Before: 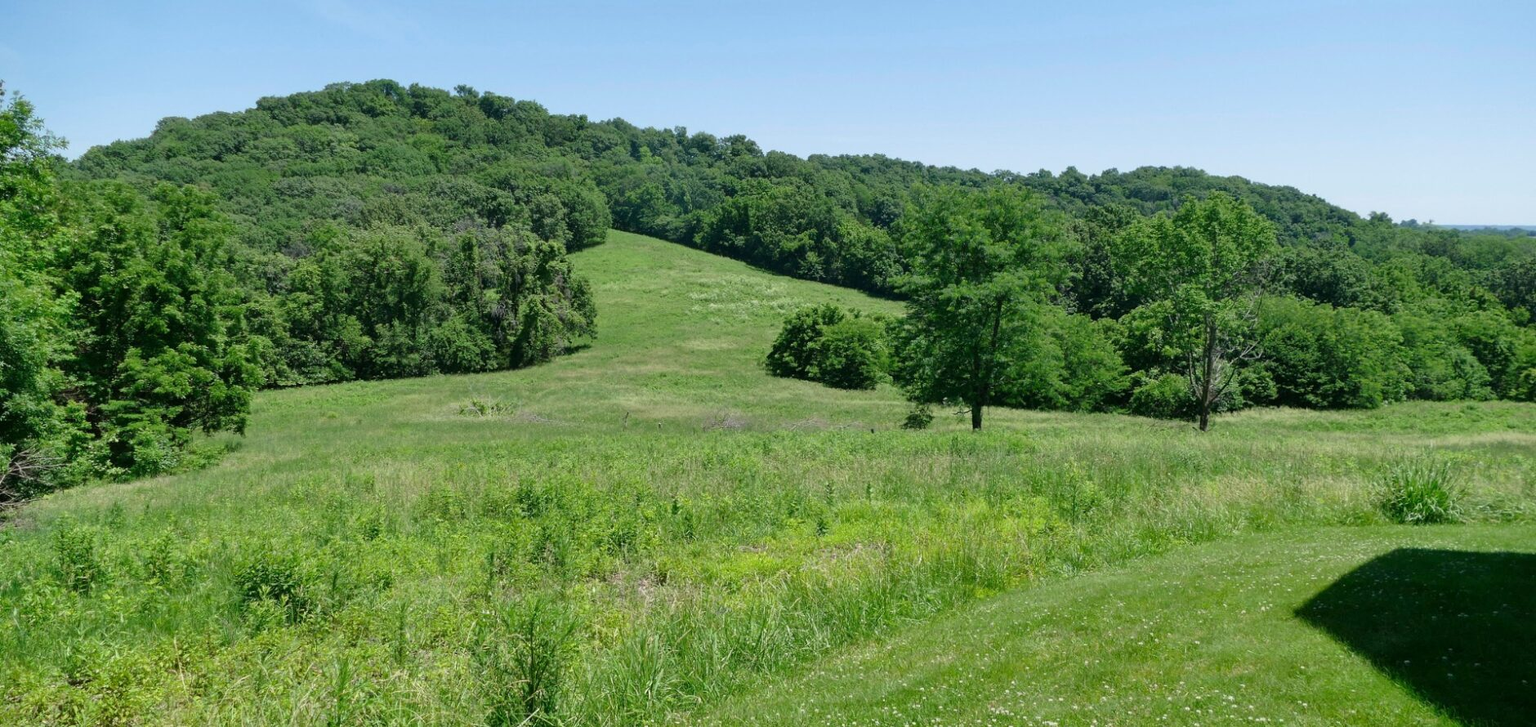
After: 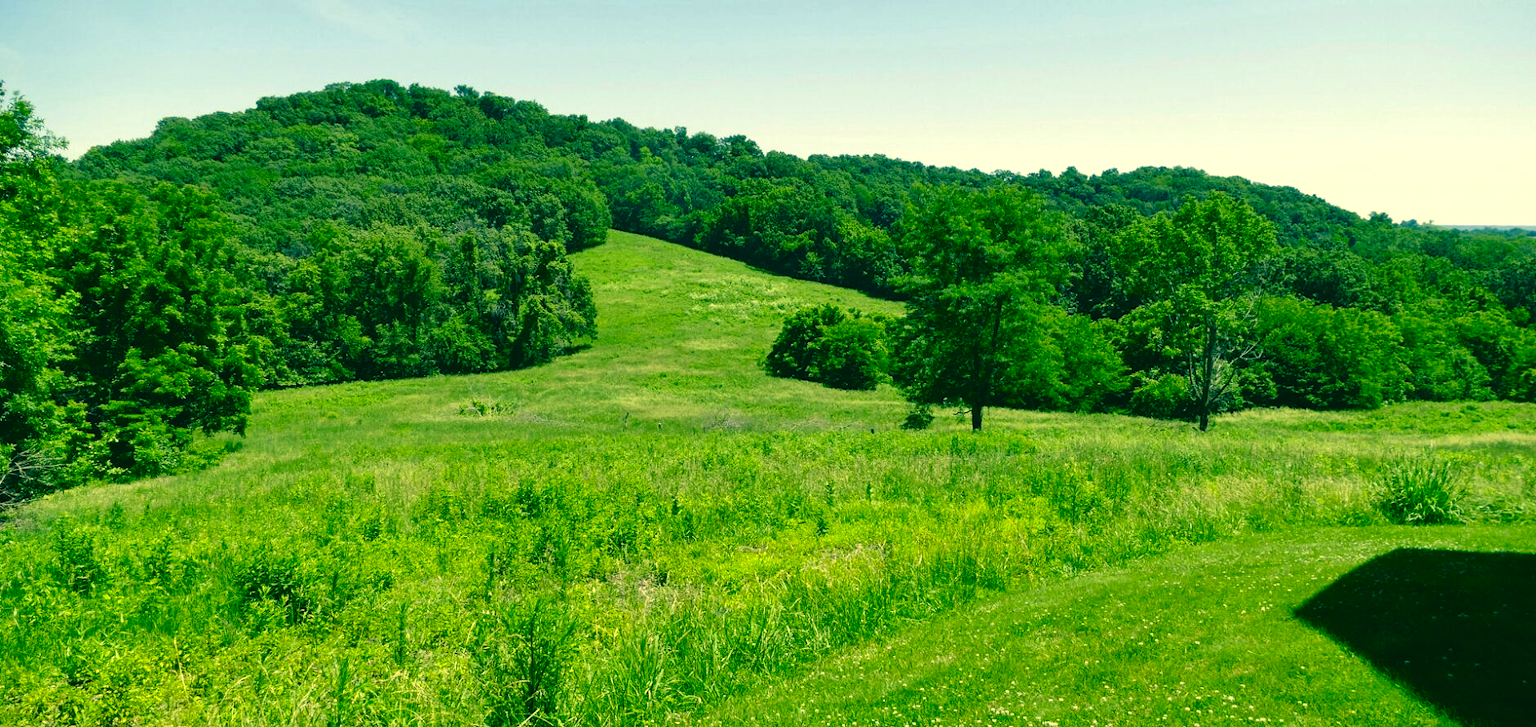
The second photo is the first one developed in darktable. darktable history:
levels: levels [0, 0.492, 0.984]
color correction: highlights a* 1.83, highlights b* 34.02, shadows a* -36.68, shadows b* -5.48
color balance rgb: shadows lift › luminance -20%, power › hue 72.24°, highlights gain › luminance 15%, global offset › hue 171.6°, perceptual saturation grading › highlights -15%, perceptual saturation grading › shadows 25%, global vibrance 30%, contrast 10%
